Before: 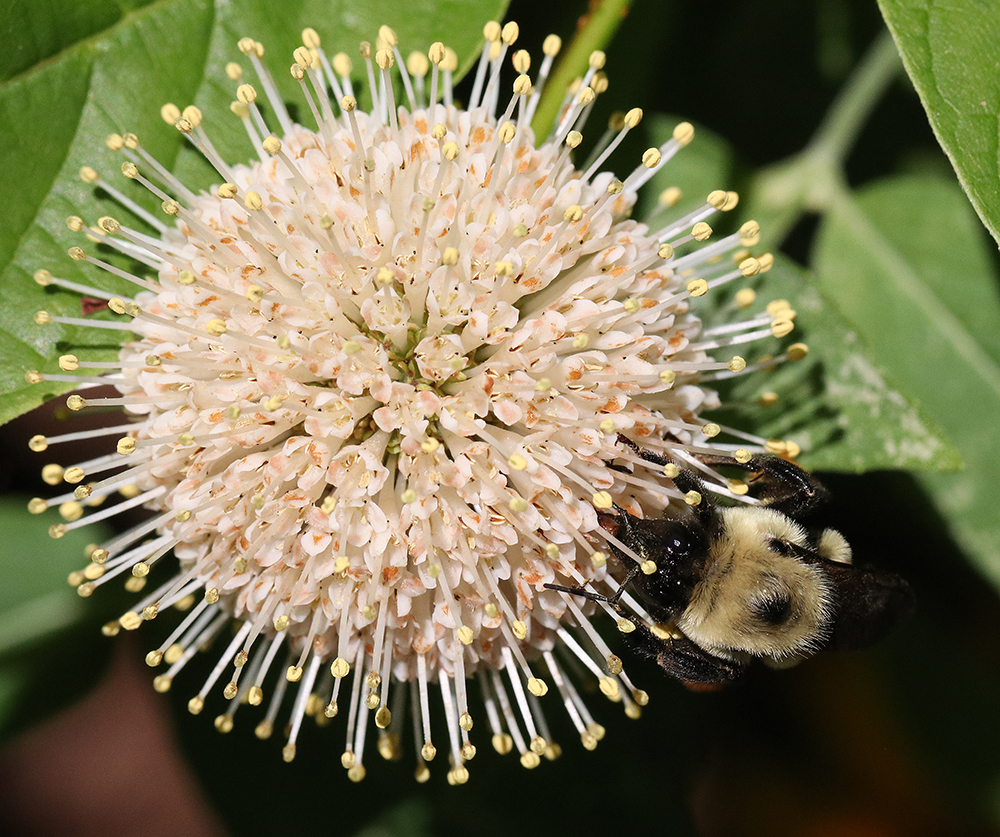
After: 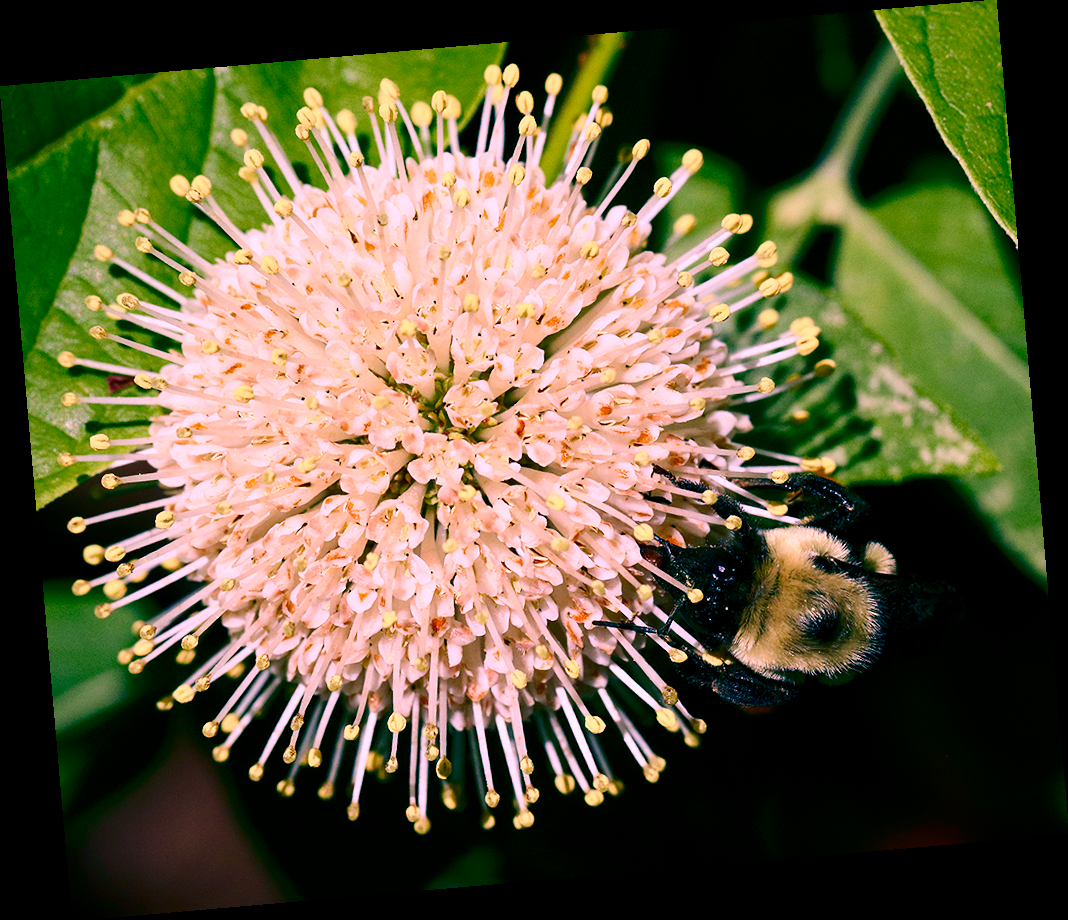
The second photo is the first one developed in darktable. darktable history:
contrast brightness saturation: contrast 0.19, brightness -0.11, saturation 0.21
white balance: red 1.004, blue 1.096
color correction: highlights a* 14.52, highlights b* 4.84
color balance rgb: shadows lift › luminance -28.76%, shadows lift › chroma 10%, shadows lift › hue 230°, power › chroma 0.5%, power › hue 215°, highlights gain › luminance 7.14%, highlights gain › chroma 1%, highlights gain › hue 50°, global offset › luminance -0.29%, global offset › hue 260°, perceptual saturation grading › global saturation 20%, perceptual saturation grading › highlights -13.92%, perceptual saturation grading › shadows 50%
rotate and perspective: rotation -4.98°, automatic cropping off
